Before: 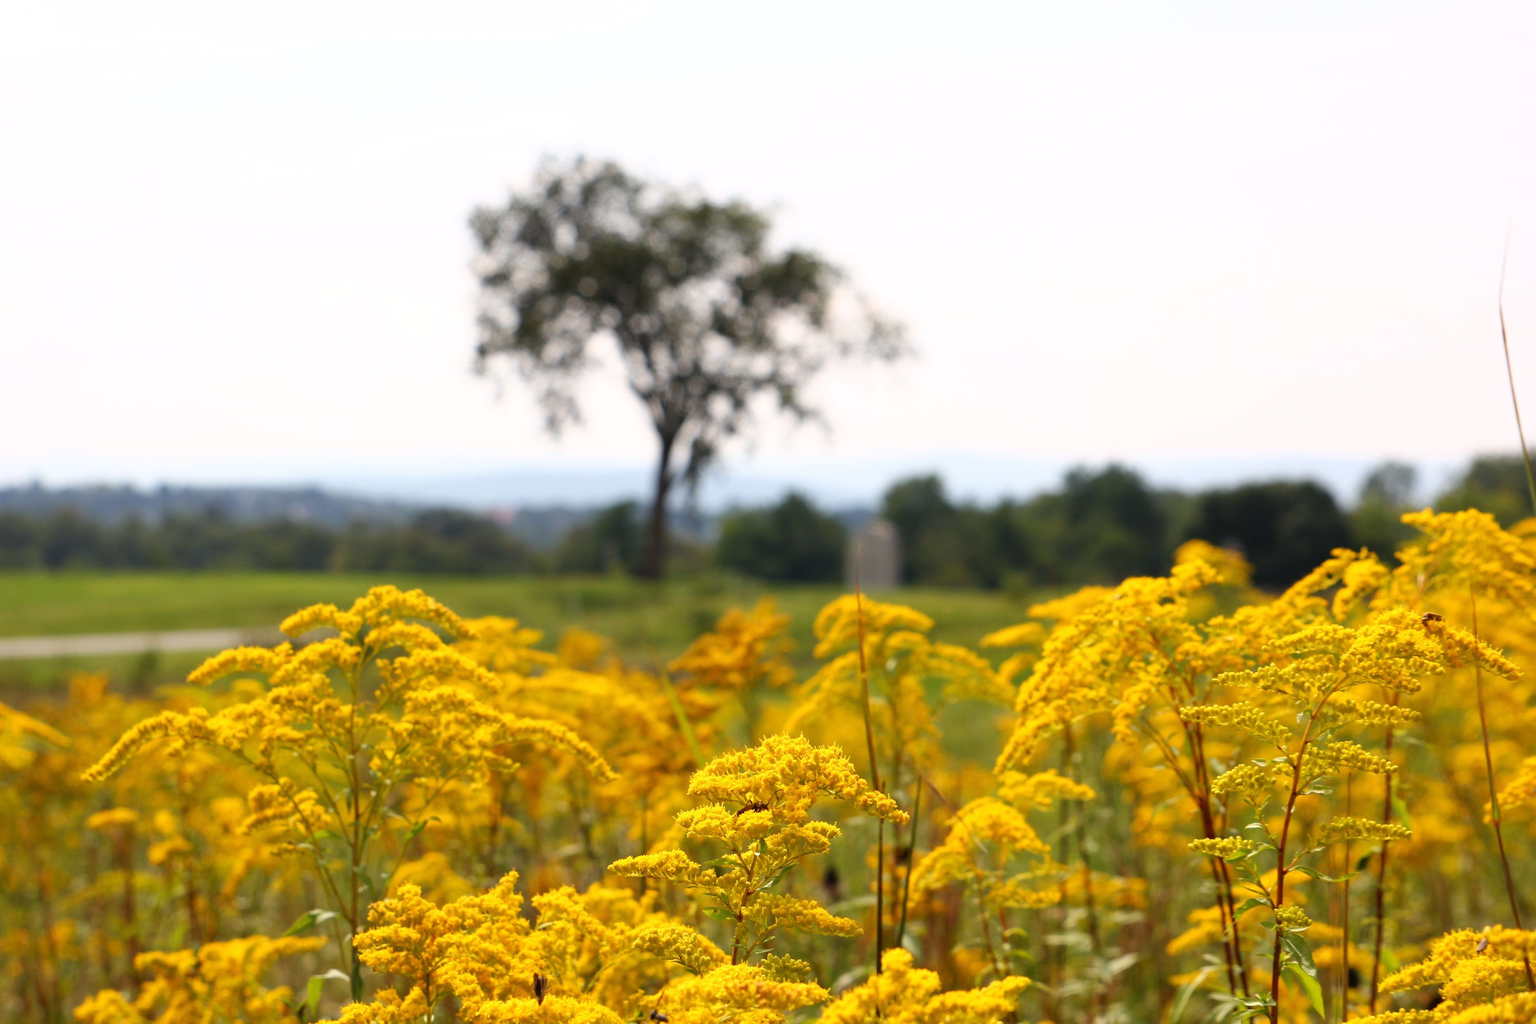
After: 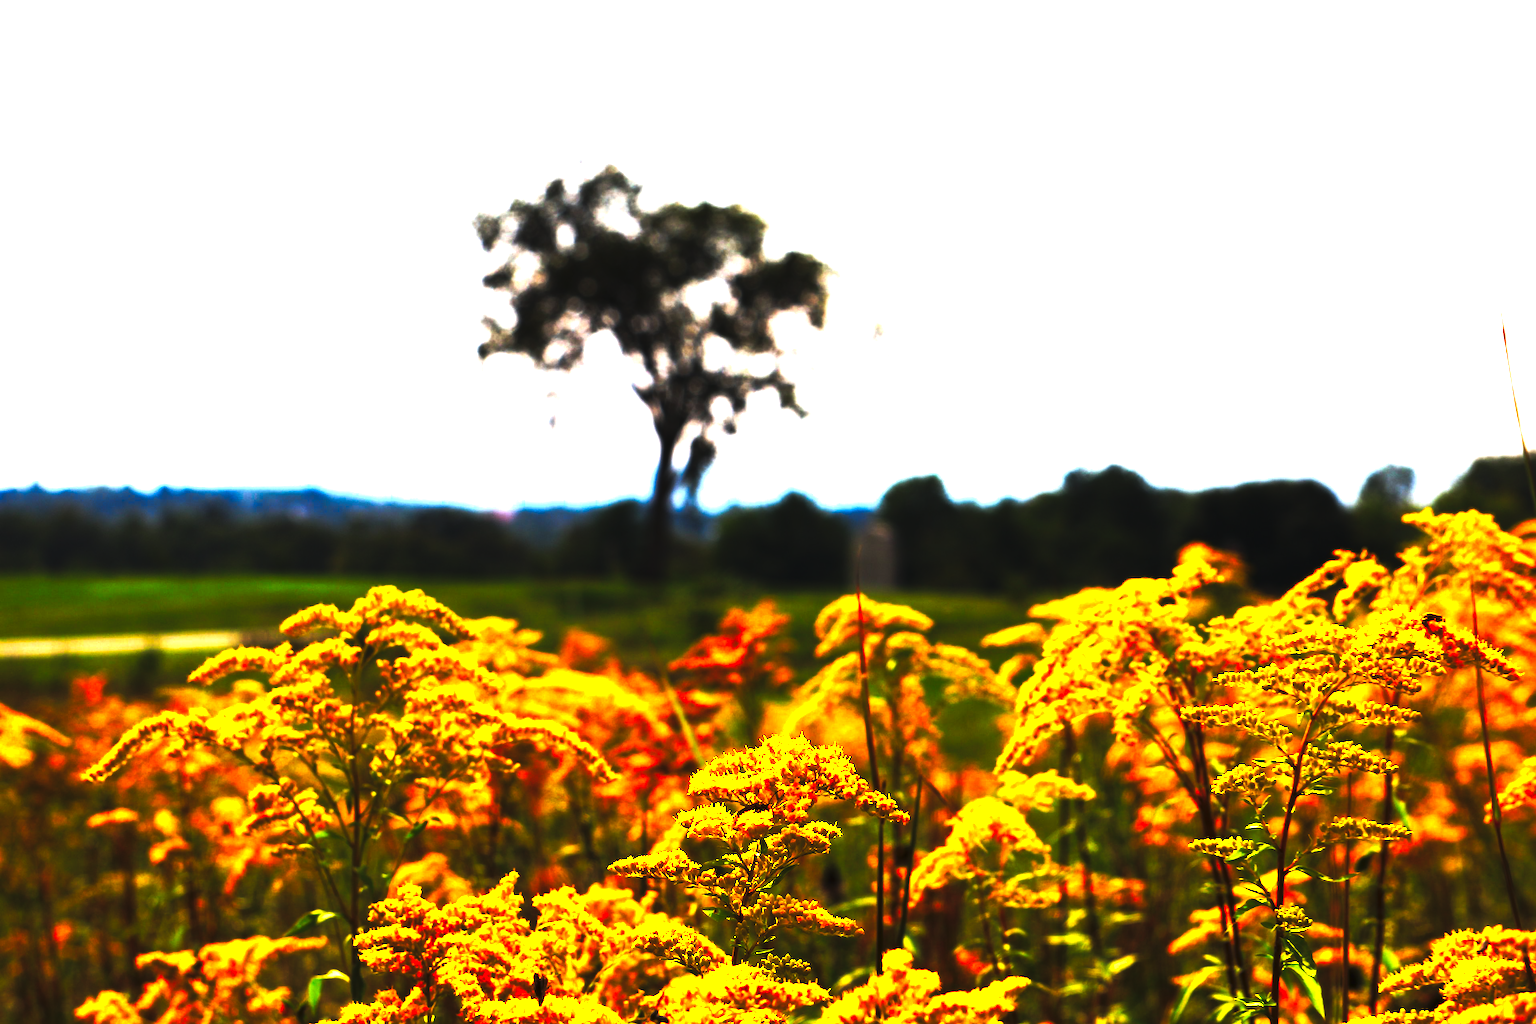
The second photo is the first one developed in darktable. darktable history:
exposure: black level correction 0, exposure 1.199 EV, compensate highlight preservation false
tone curve: curves: ch0 [(0, 0) (0.765, 0.349) (1, 1)], preserve colors none
